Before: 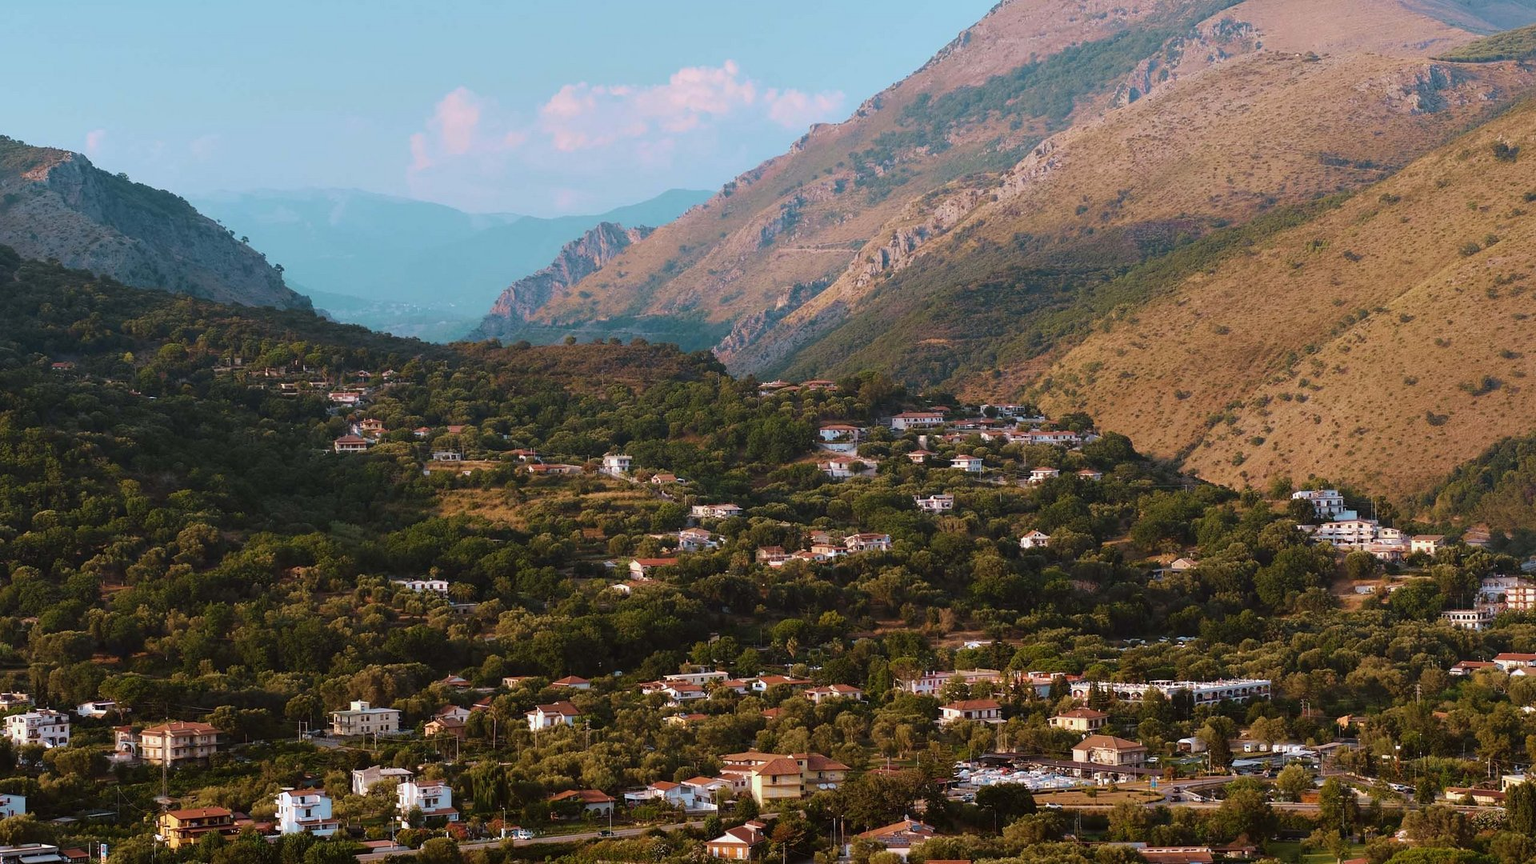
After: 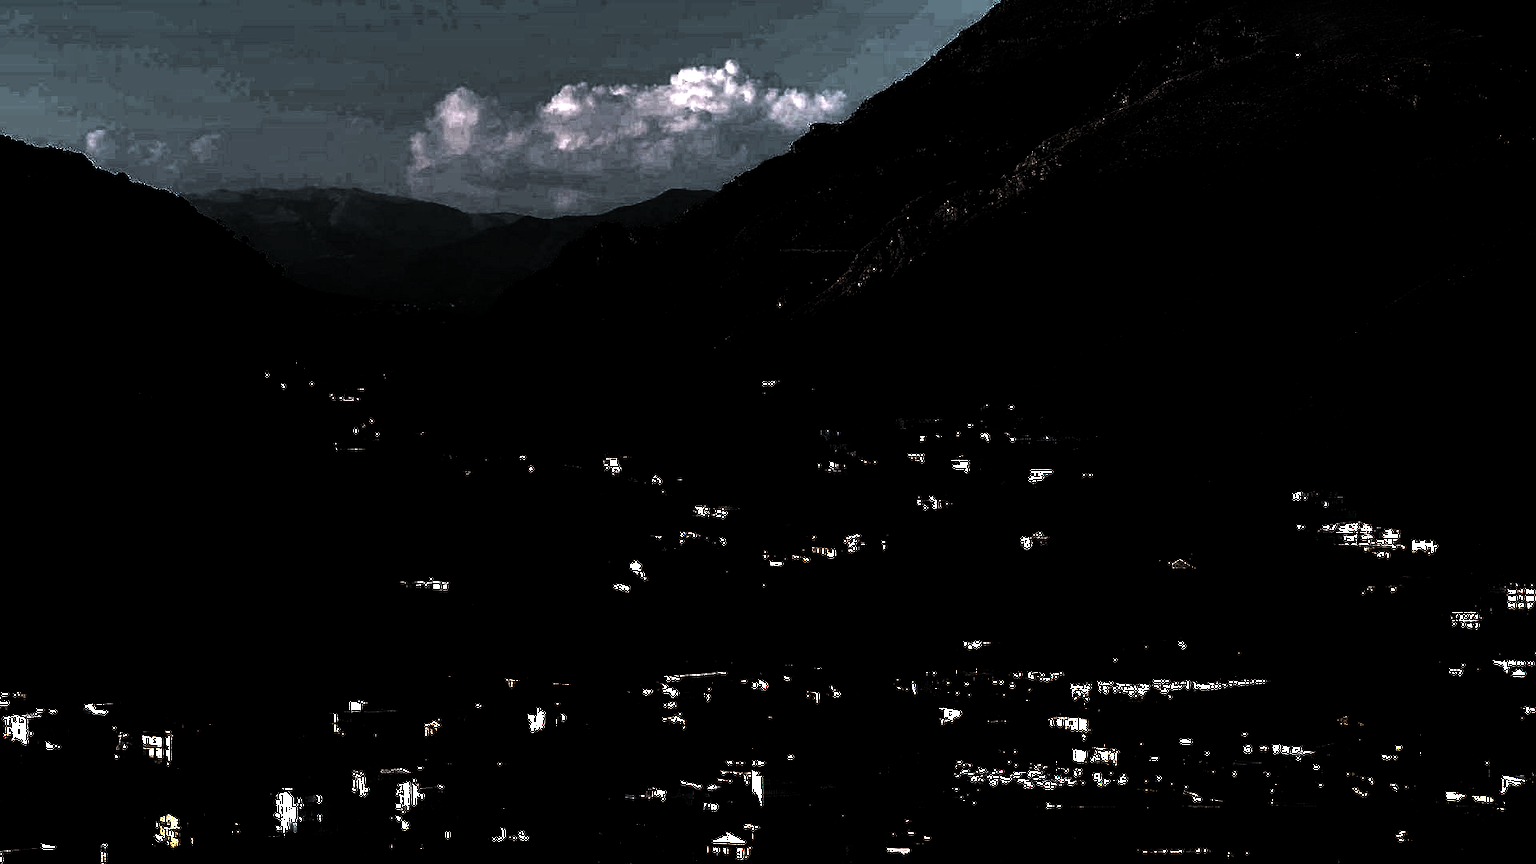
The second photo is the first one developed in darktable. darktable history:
levels: levels [0.721, 0.937, 0.997]
exposure: black level correction 0, exposure 0.5 EV, compensate exposure bias true, compensate highlight preservation false
rgb levels: levels [[0.034, 0.472, 0.904], [0, 0.5, 1], [0, 0.5, 1]]
